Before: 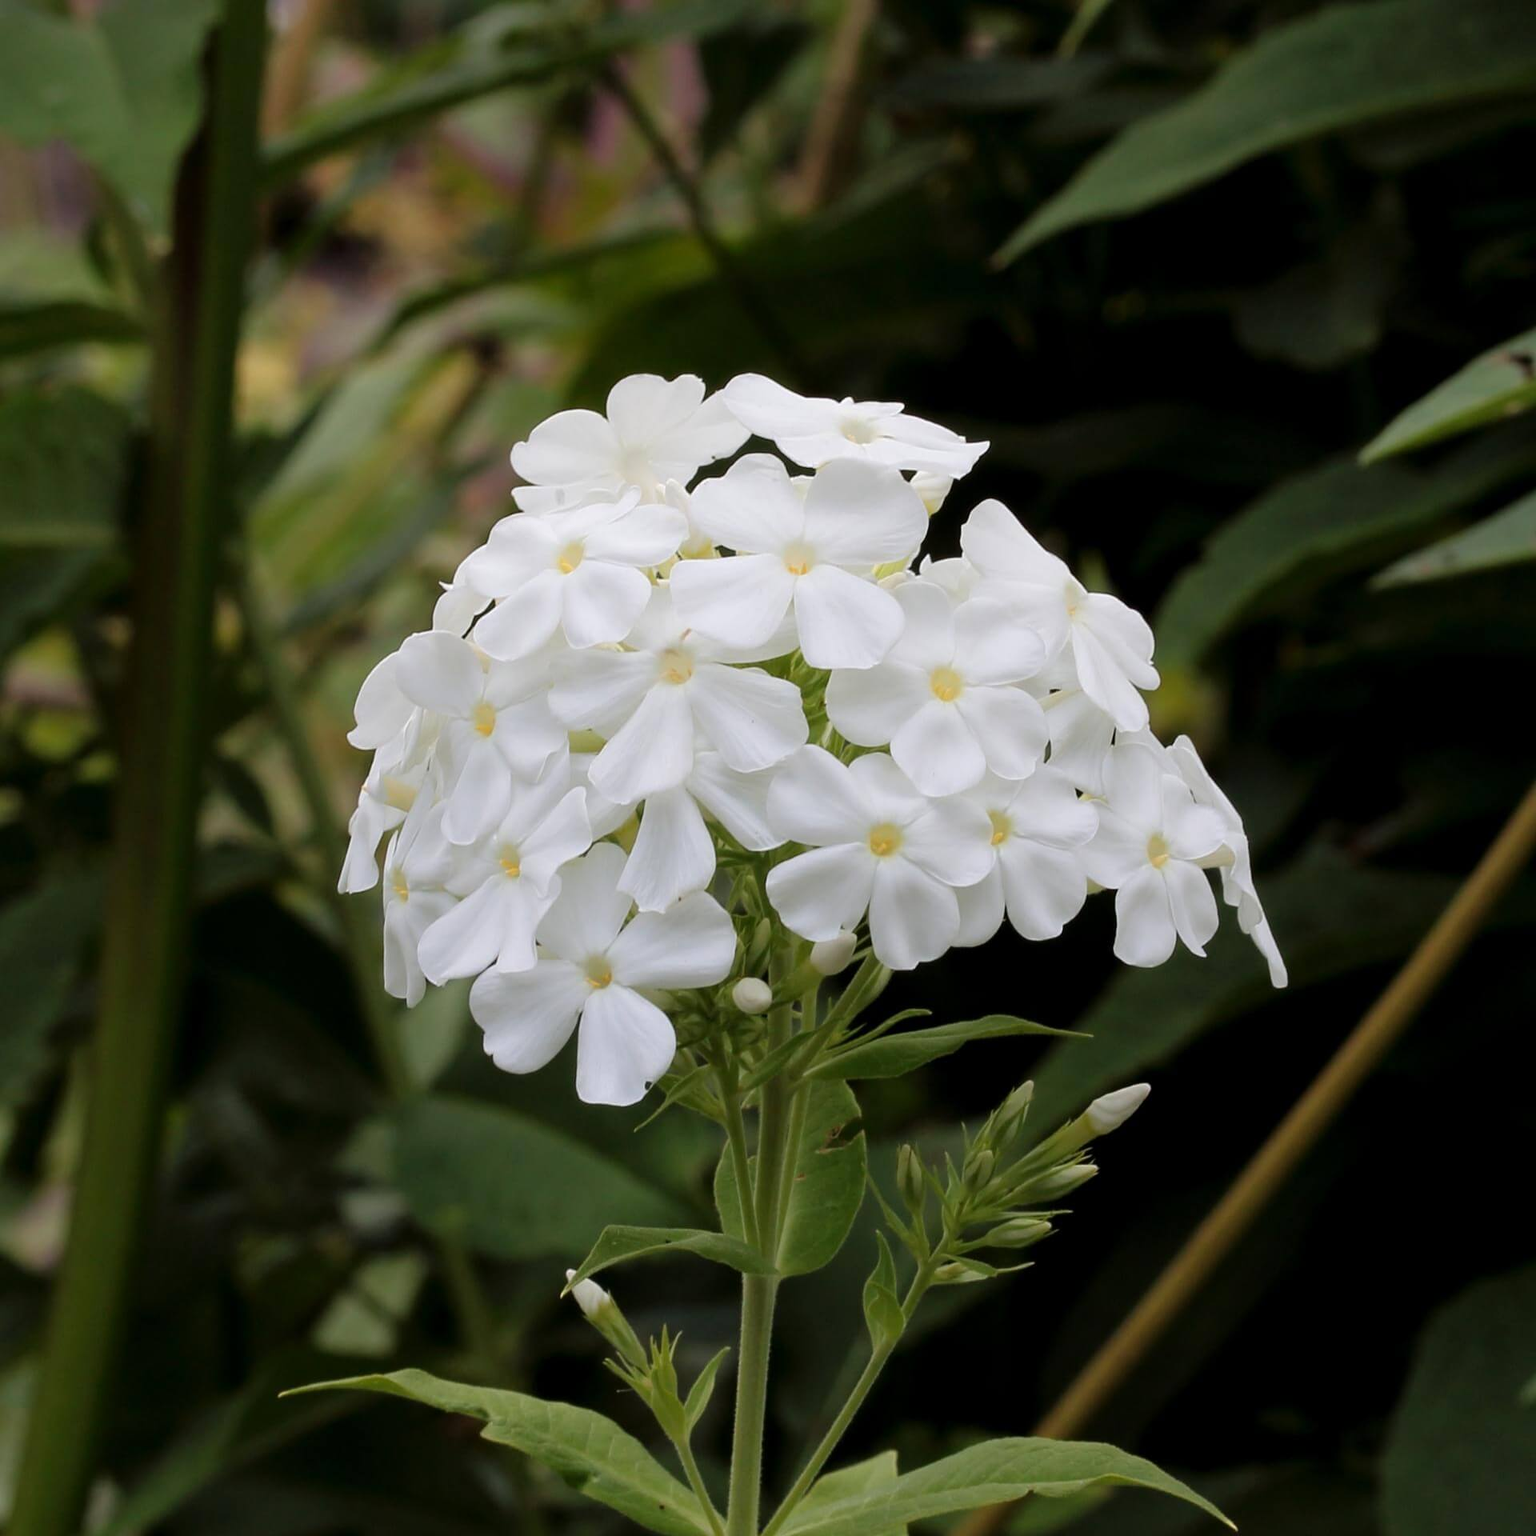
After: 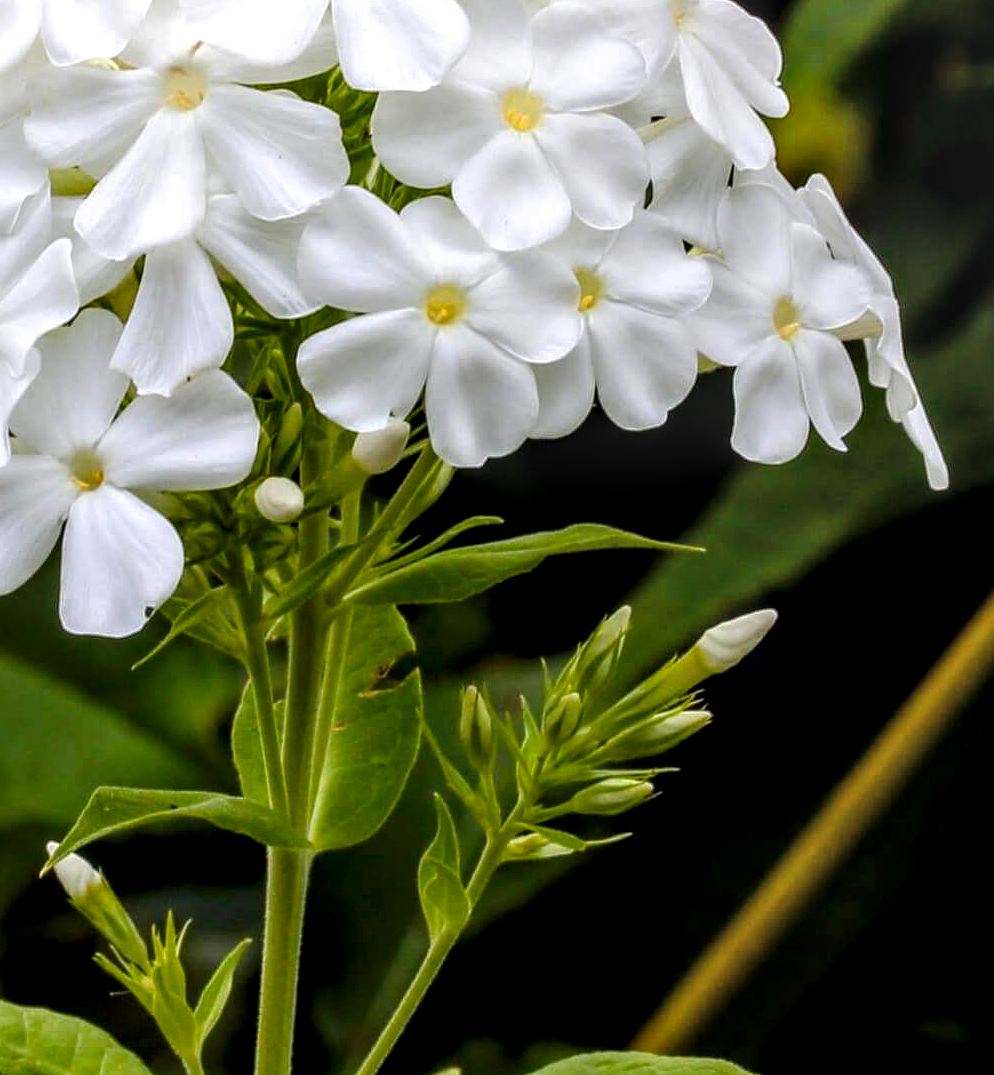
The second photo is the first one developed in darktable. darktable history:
exposure: exposure 0.178 EV, compensate exposure bias true, compensate highlight preservation false
crop: left 34.479%, top 38.822%, right 13.718%, bottom 5.172%
local contrast: highlights 0%, shadows 0%, detail 182%
color balance rgb: linear chroma grading › shadows 32%, linear chroma grading › global chroma -2%, linear chroma grading › mid-tones 4%, perceptual saturation grading › global saturation -2%, perceptual saturation grading › highlights -8%, perceptual saturation grading › mid-tones 8%, perceptual saturation grading › shadows 4%, perceptual brilliance grading › highlights 8%, perceptual brilliance grading › mid-tones 4%, perceptual brilliance grading › shadows 2%, global vibrance 16%, saturation formula JzAzBz (2021)
color balance: output saturation 120%
tone equalizer: -8 EV 0.06 EV, smoothing diameter 25%, edges refinement/feathering 10, preserve details guided filter
